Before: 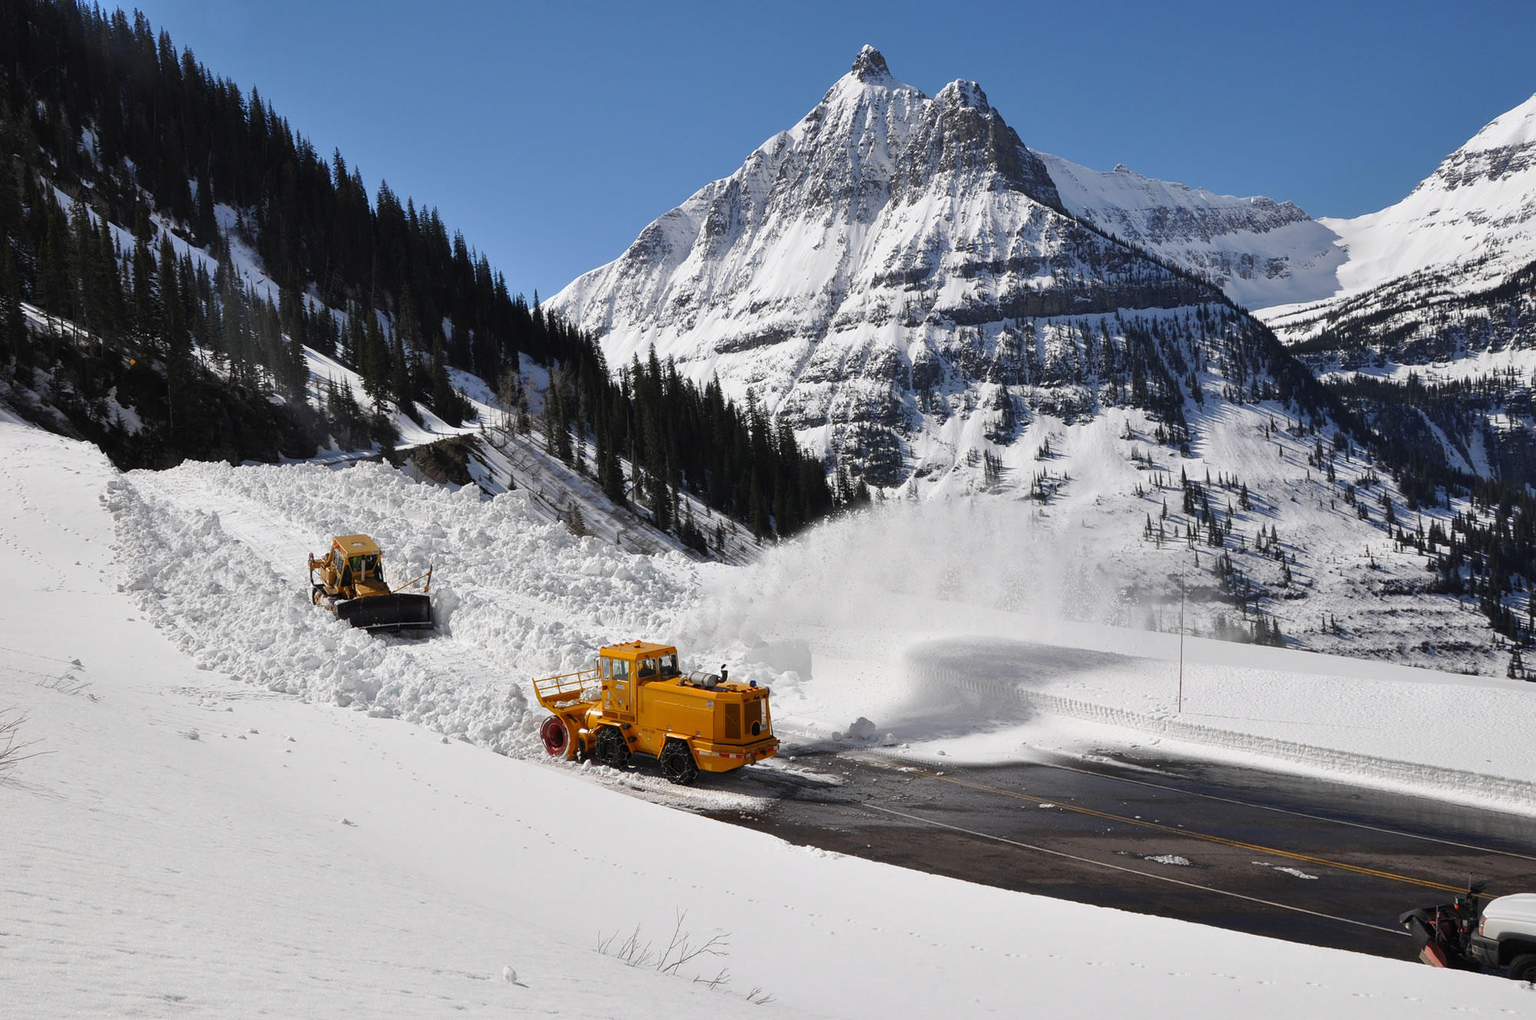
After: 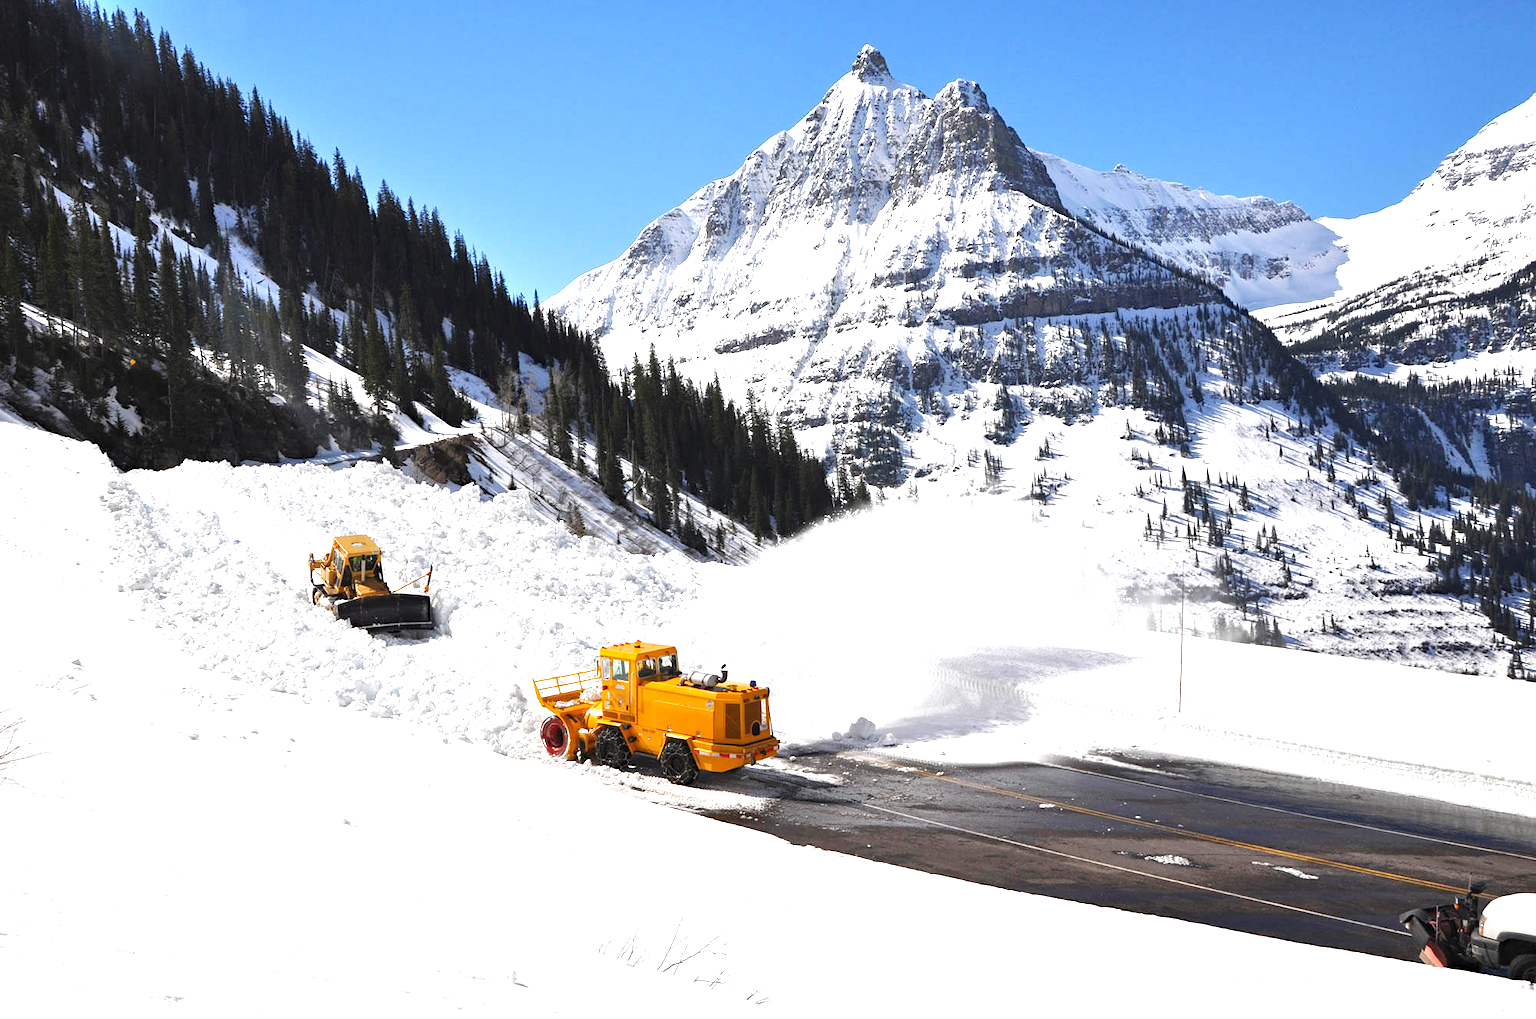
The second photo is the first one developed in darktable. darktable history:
haze removal: compatibility mode true, adaptive false
exposure: black level correction 0, exposure 1.35 EV, compensate exposure bias true, compensate highlight preservation false
